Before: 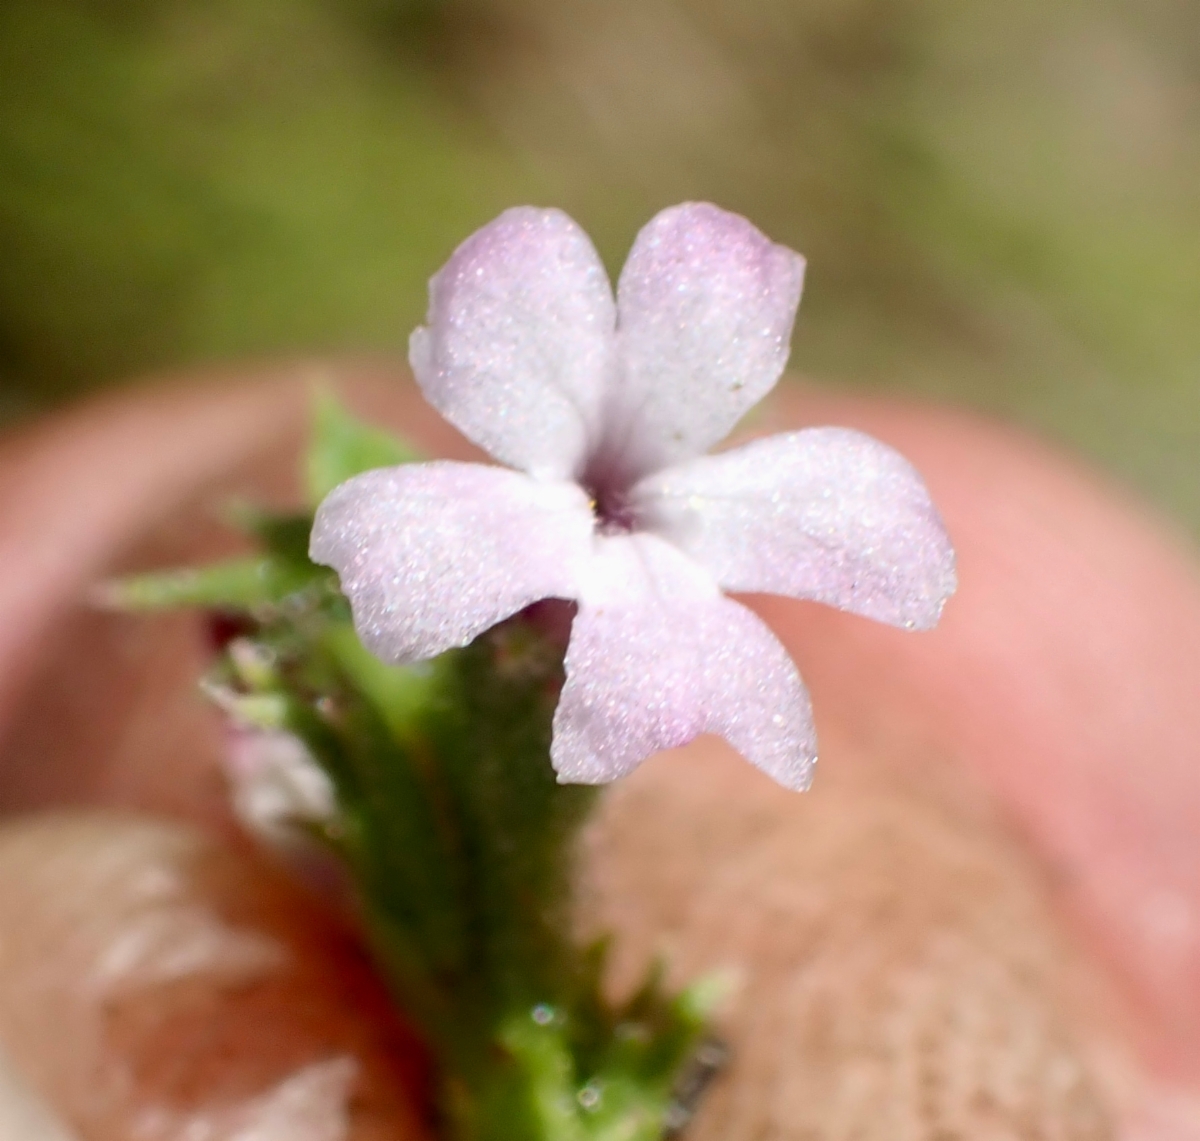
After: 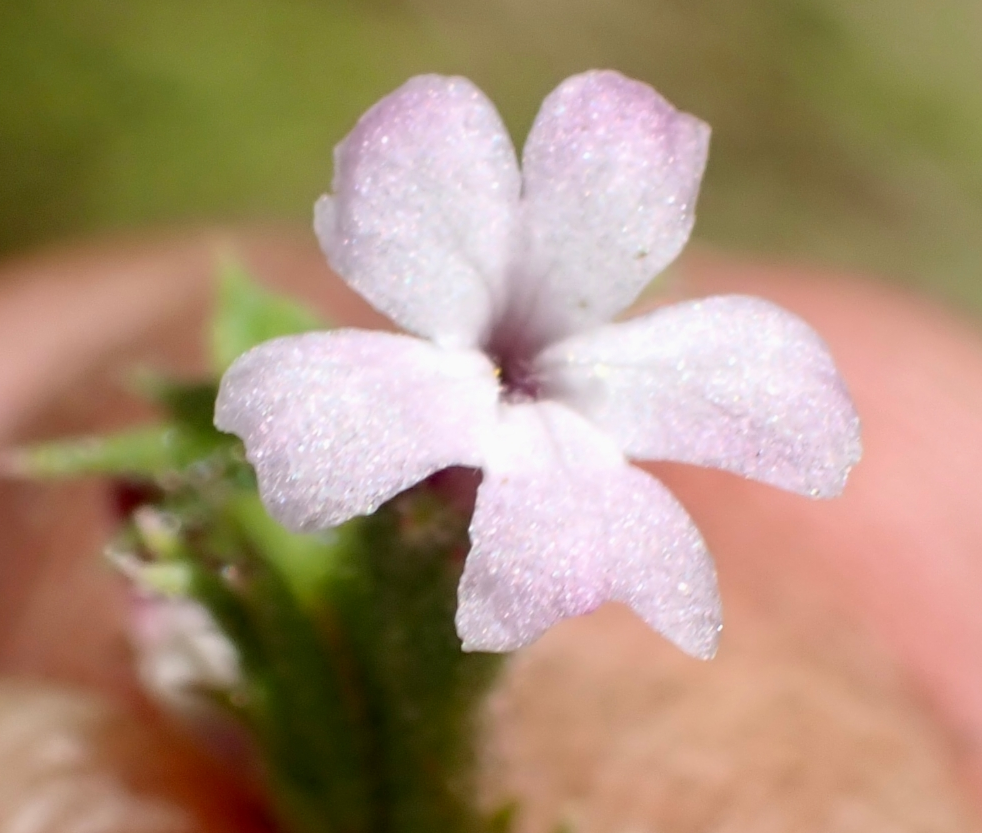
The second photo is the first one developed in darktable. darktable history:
crop: left 7.92%, top 11.577%, right 10.247%, bottom 15.415%
